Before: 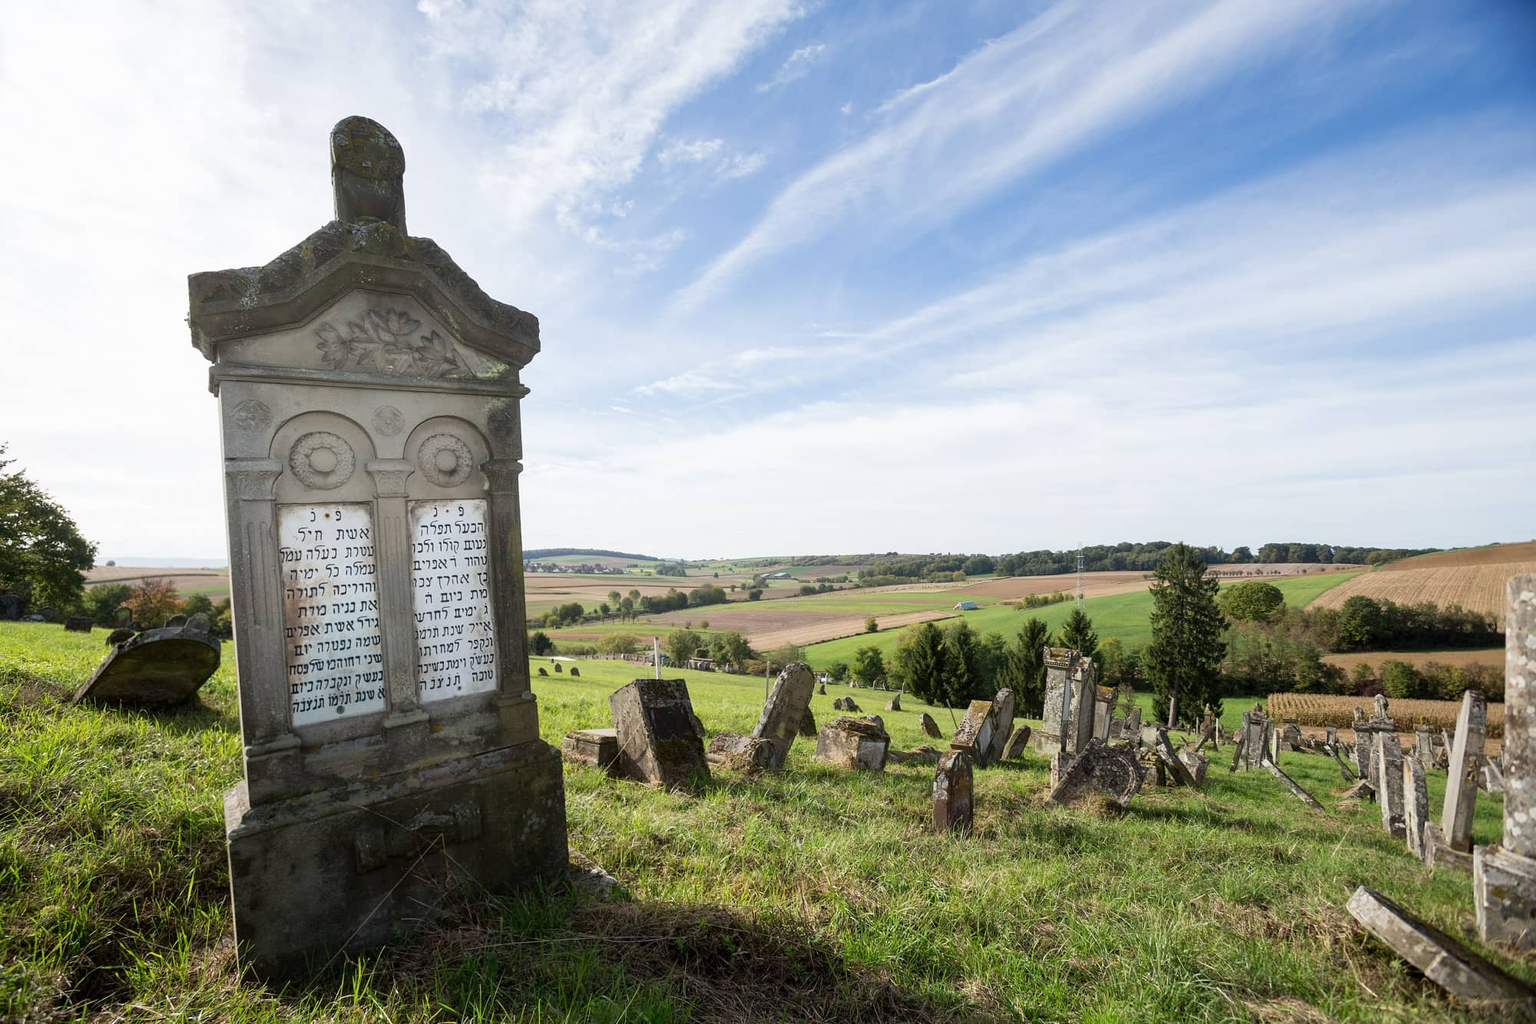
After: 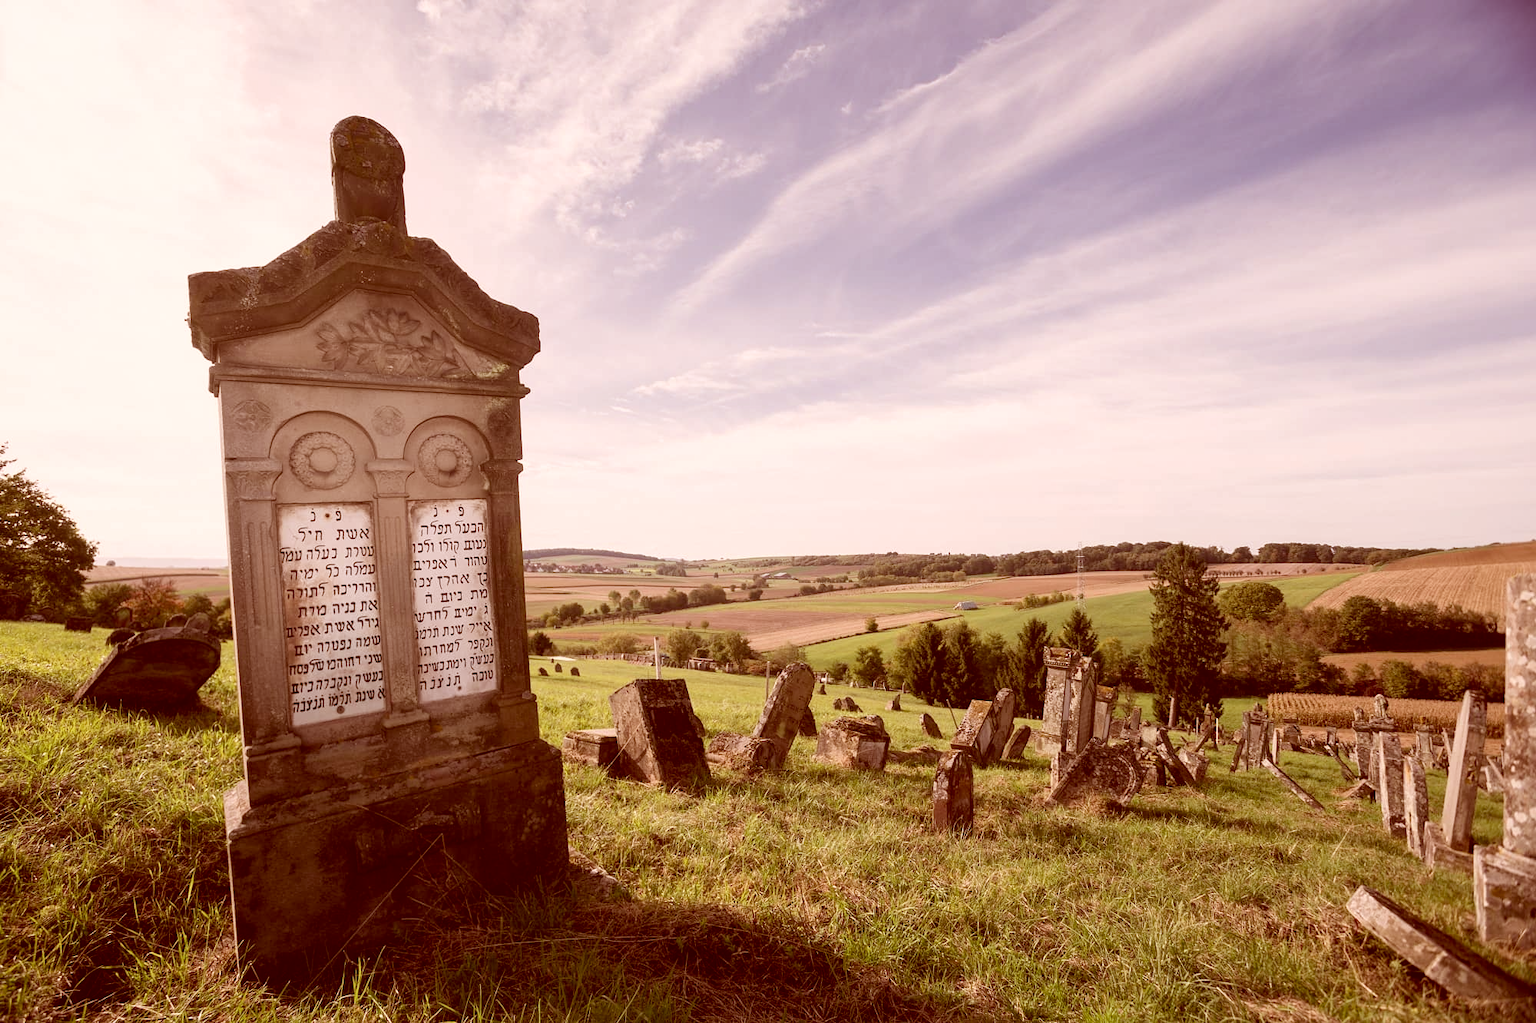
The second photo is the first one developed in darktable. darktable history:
color correction: highlights a* 9.38, highlights b* 8.6, shadows a* 39.6, shadows b* 39.56, saturation 0.774
